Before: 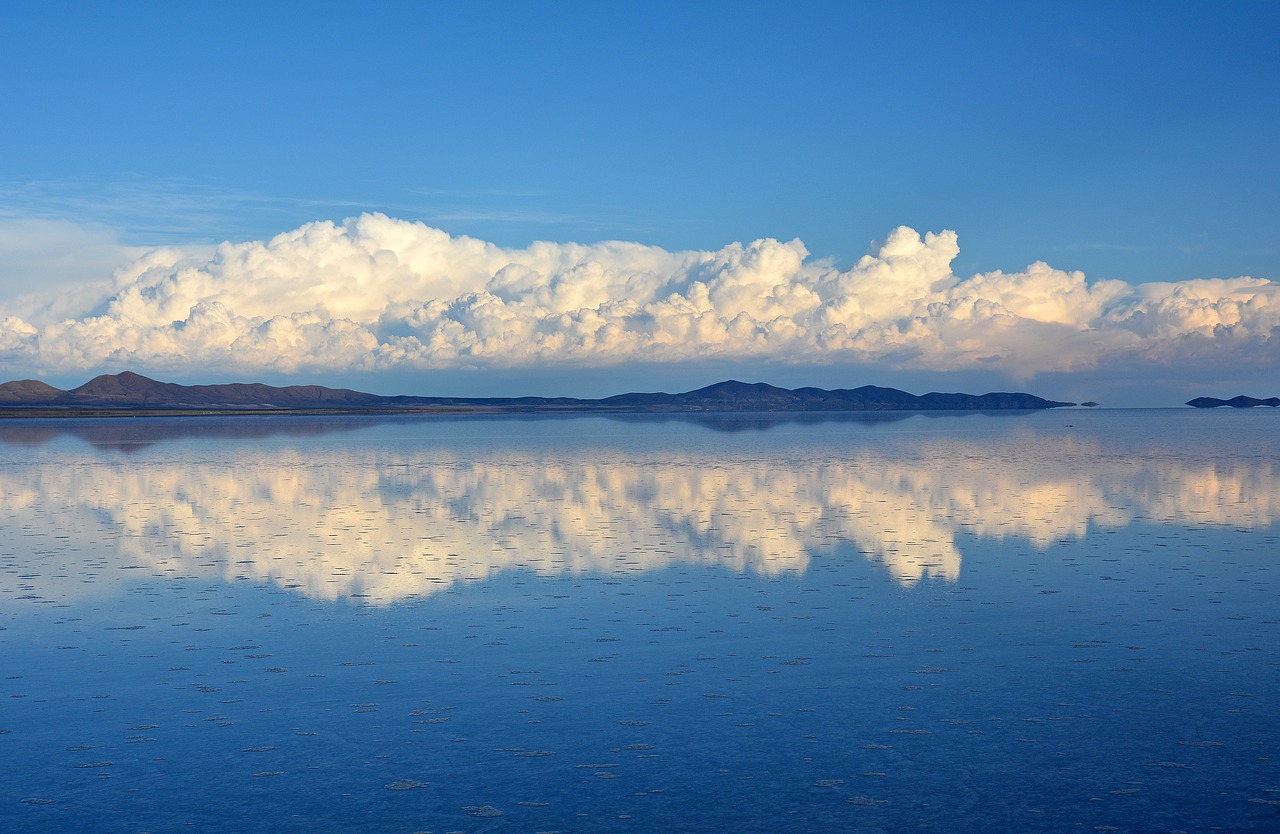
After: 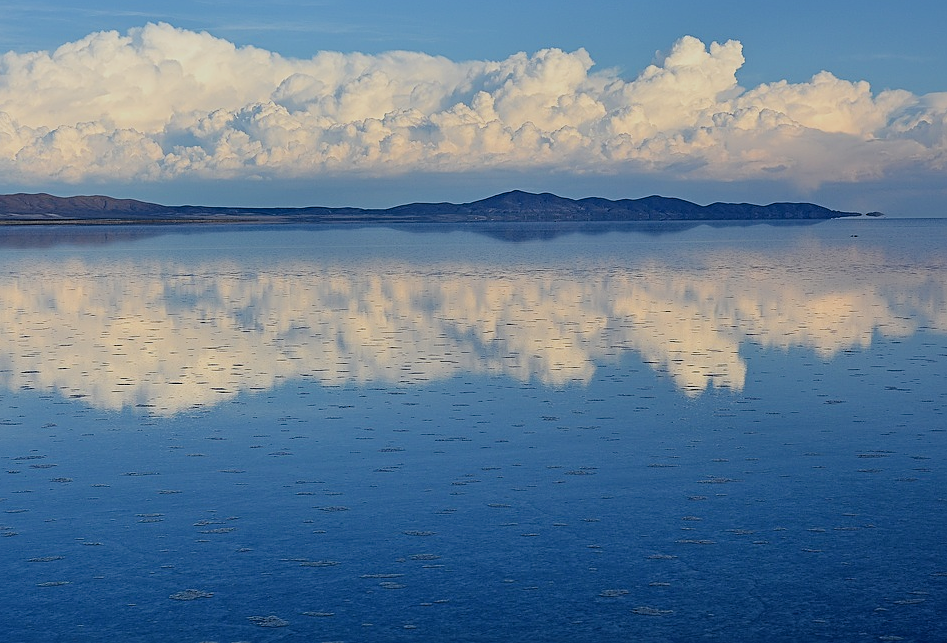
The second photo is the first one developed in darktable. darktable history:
crop: left 16.871%, top 22.857%, right 9.116%
filmic rgb: hardness 4.17, contrast 0.921
sharpen: on, module defaults
